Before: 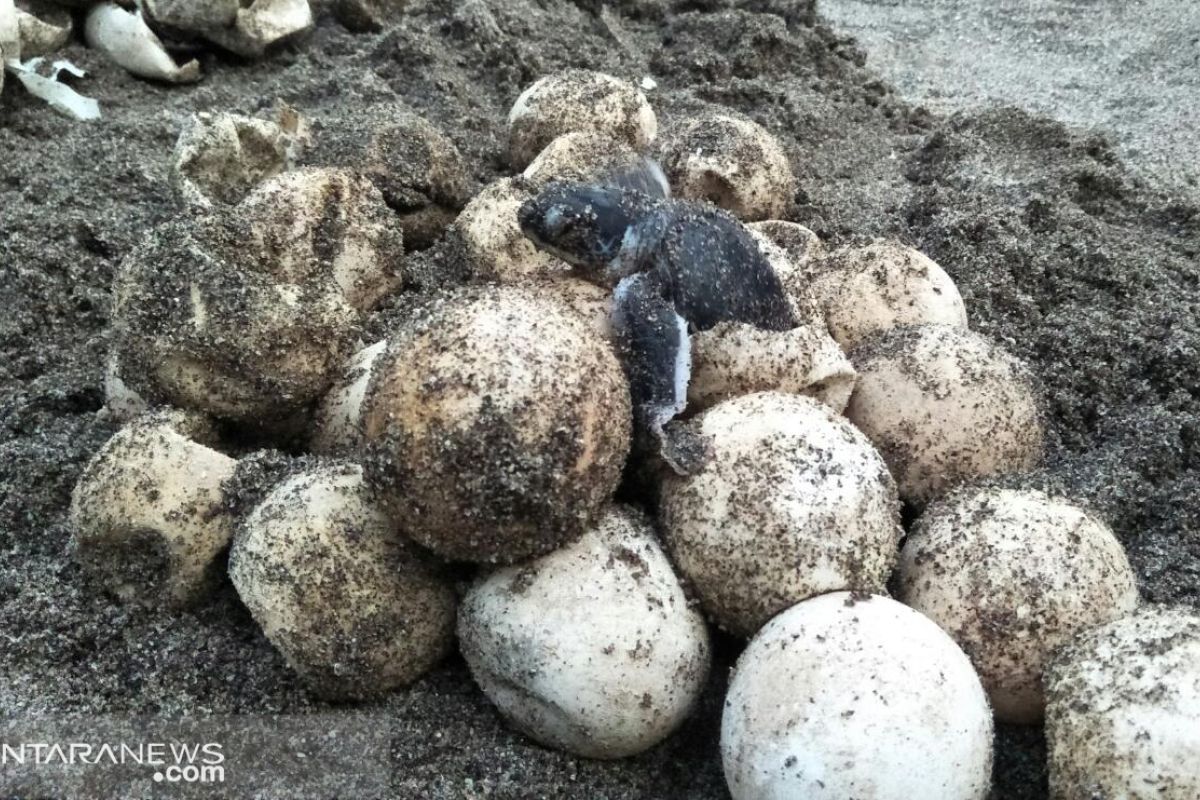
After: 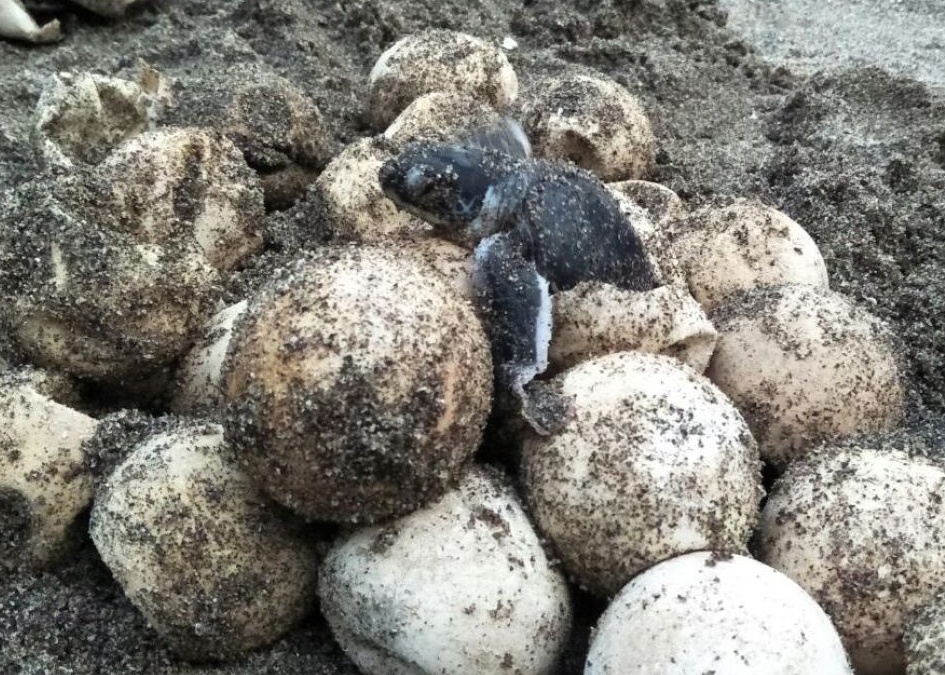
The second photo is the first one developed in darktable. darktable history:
crop: left 11.633%, top 5.114%, right 9.584%, bottom 10.341%
